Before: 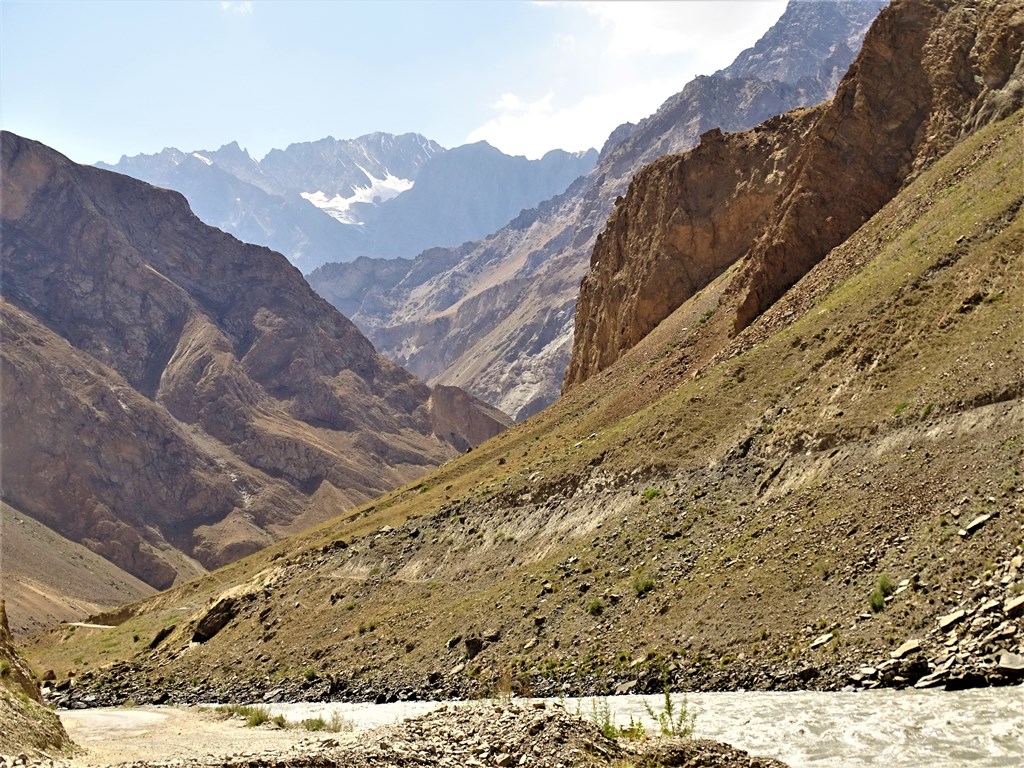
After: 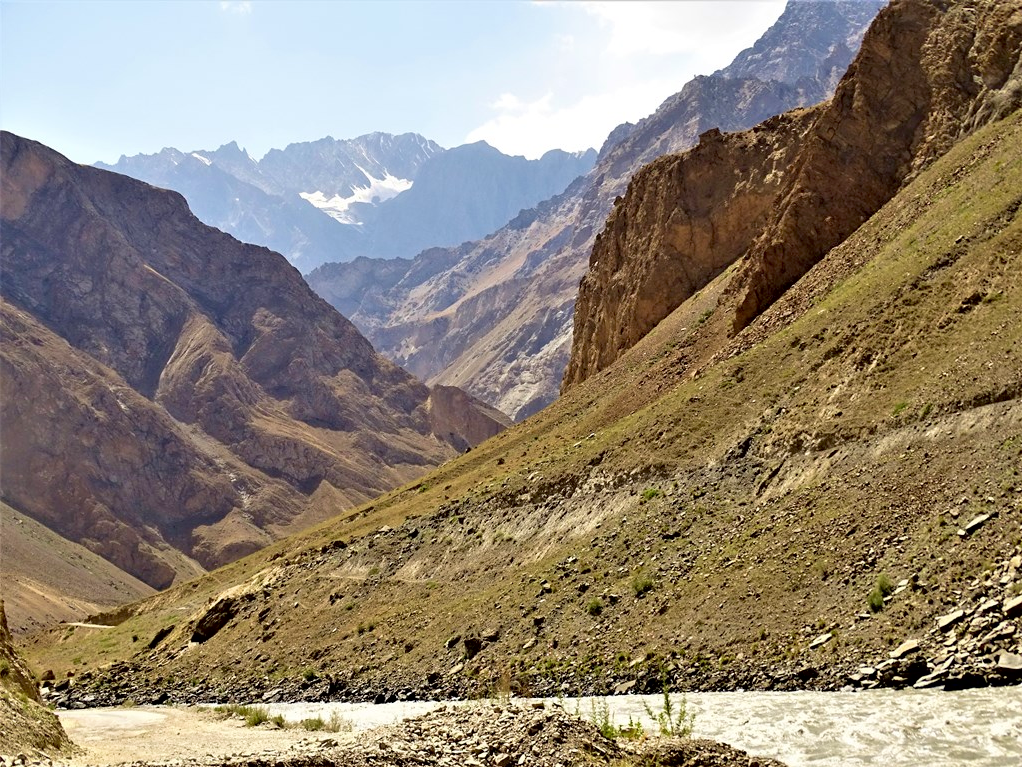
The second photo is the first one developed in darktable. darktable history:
crop and rotate: left 0.18%, bottom 0.008%
exposure: black level correction 0.009, compensate highlight preservation false
contrast brightness saturation: contrast 0.049
velvia: strength 17.64%
